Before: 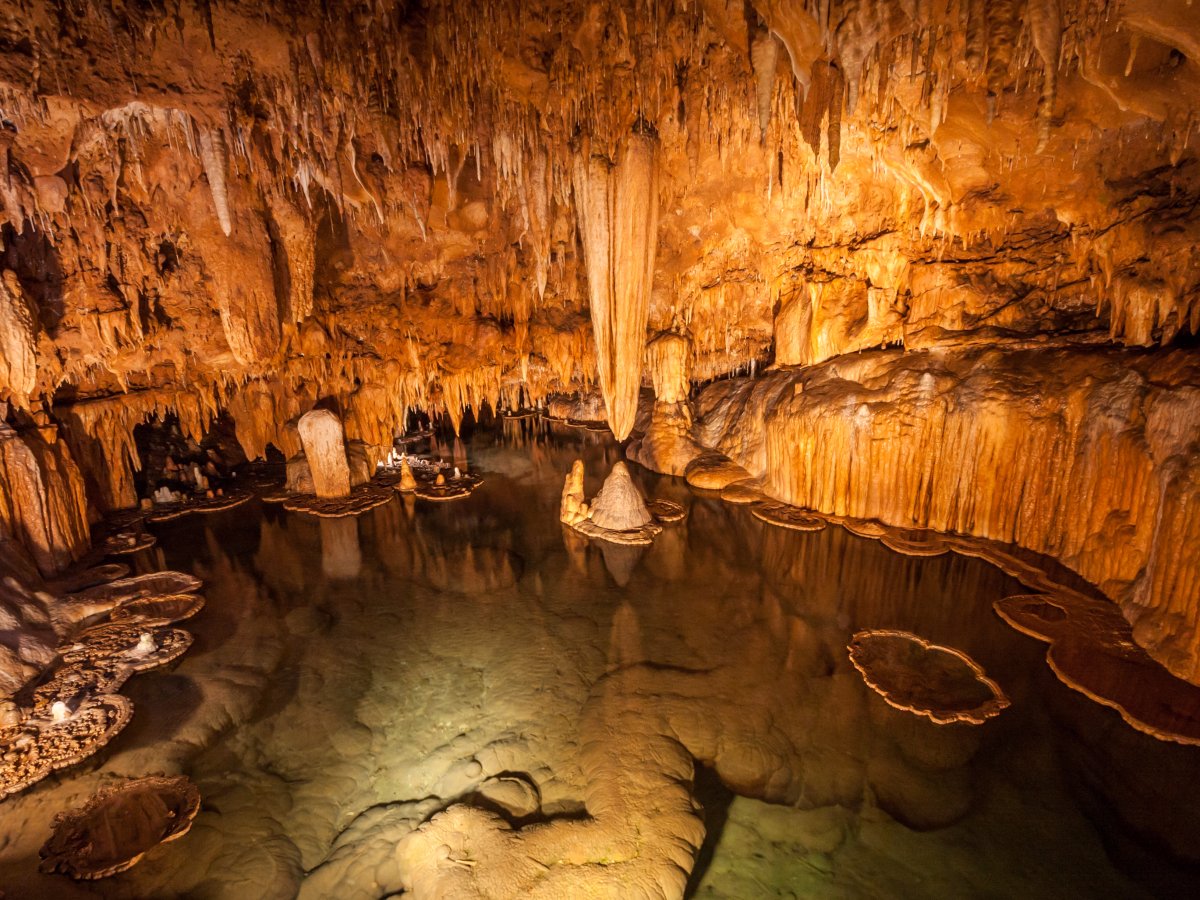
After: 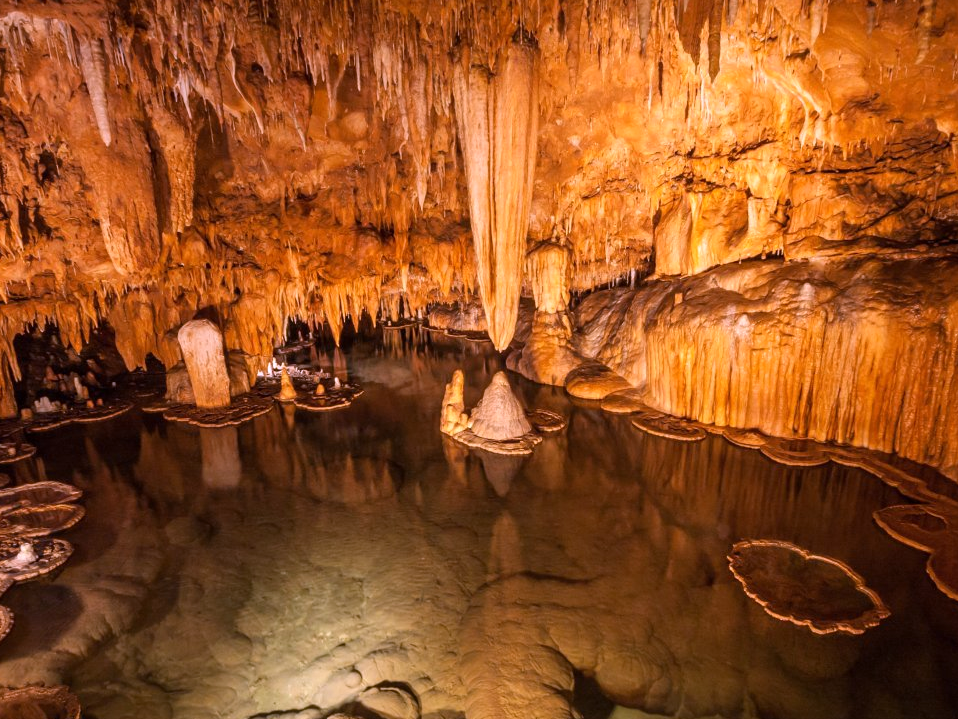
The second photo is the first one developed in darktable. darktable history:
white balance: red 1.042, blue 1.17
crop and rotate: left 10.071%, top 10.071%, right 10.02%, bottom 10.02%
